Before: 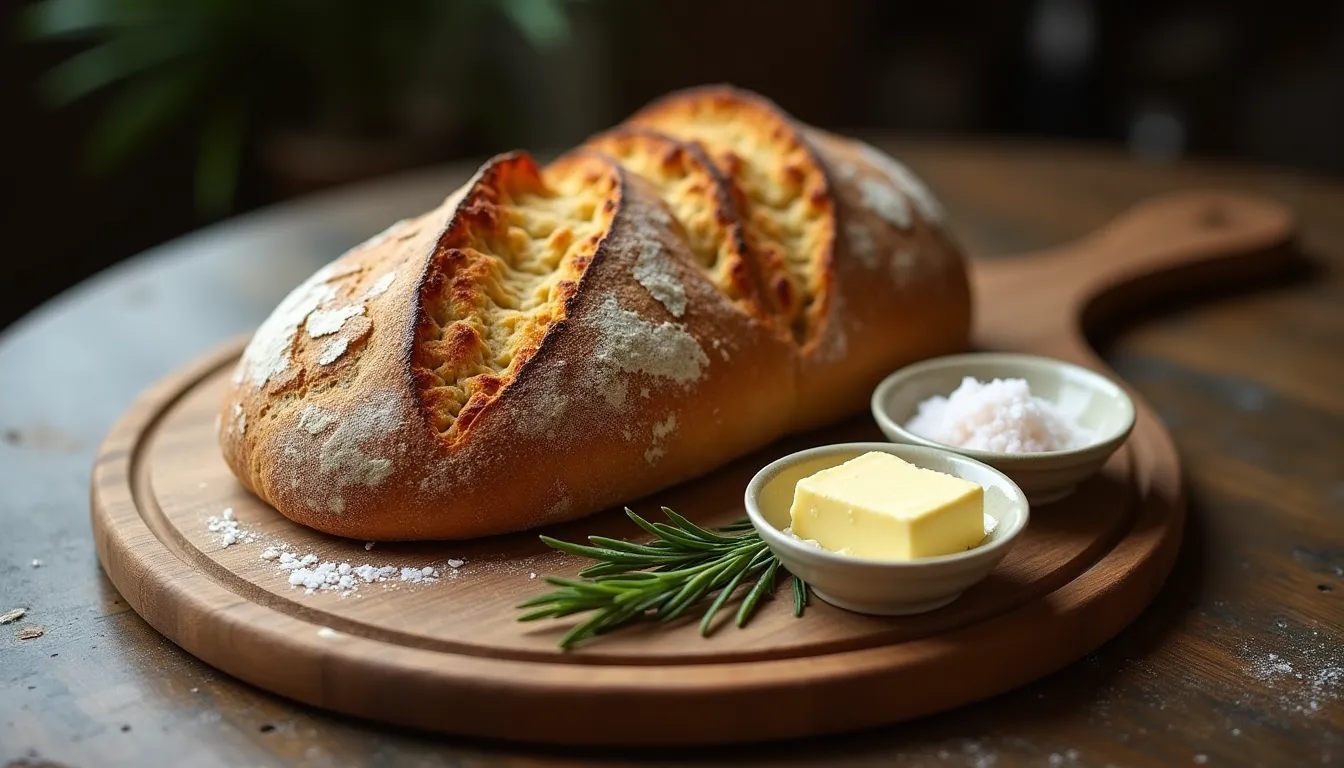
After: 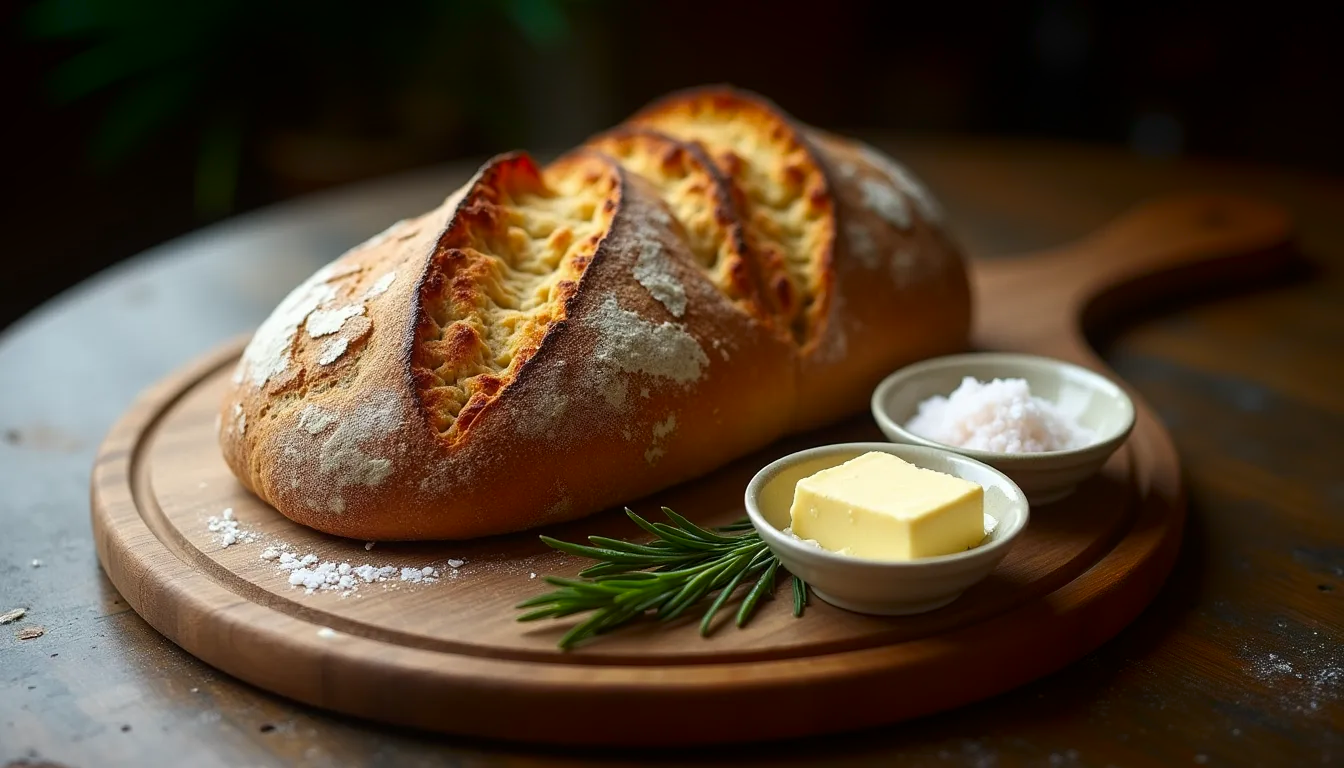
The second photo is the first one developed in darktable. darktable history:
exposure: compensate highlight preservation false
shadows and highlights: shadows -70, highlights 35, soften with gaussian
